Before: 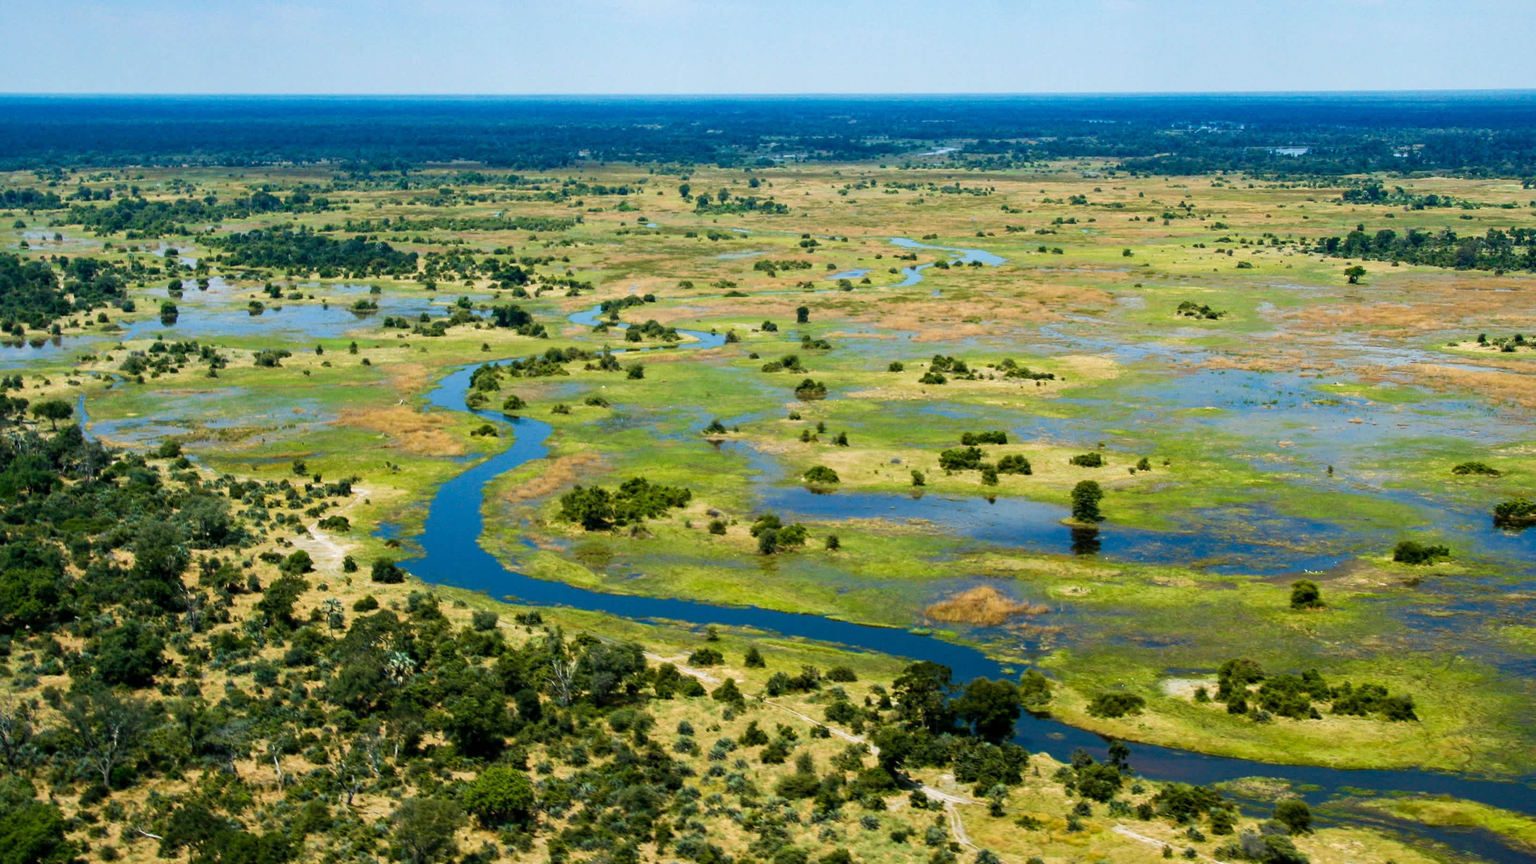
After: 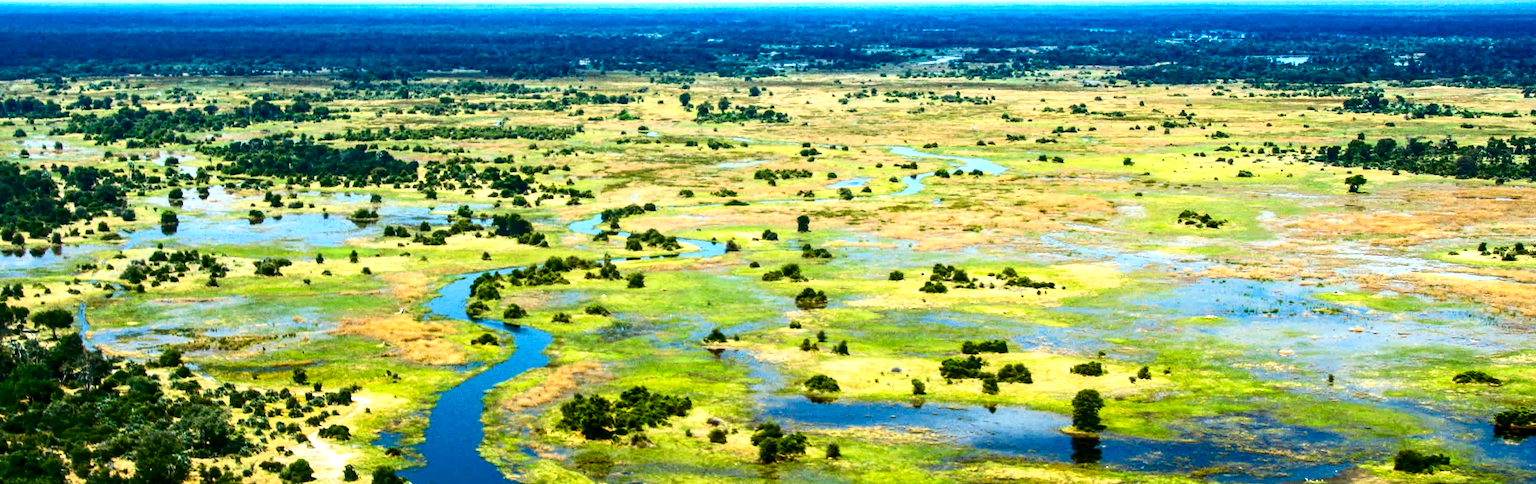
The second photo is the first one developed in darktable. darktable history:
shadows and highlights: shadows -12.5, white point adjustment 4, highlights 28.33
local contrast: on, module defaults
exposure: black level correction 0, exposure 0.7 EV, compensate exposure bias true, compensate highlight preservation false
vibrance: on, module defaults
crop and rotate: top 10.605%, bottom 33.274%
contrast brightness saturation: contrast 0.24, brightness -0.24, saturation 0.14
